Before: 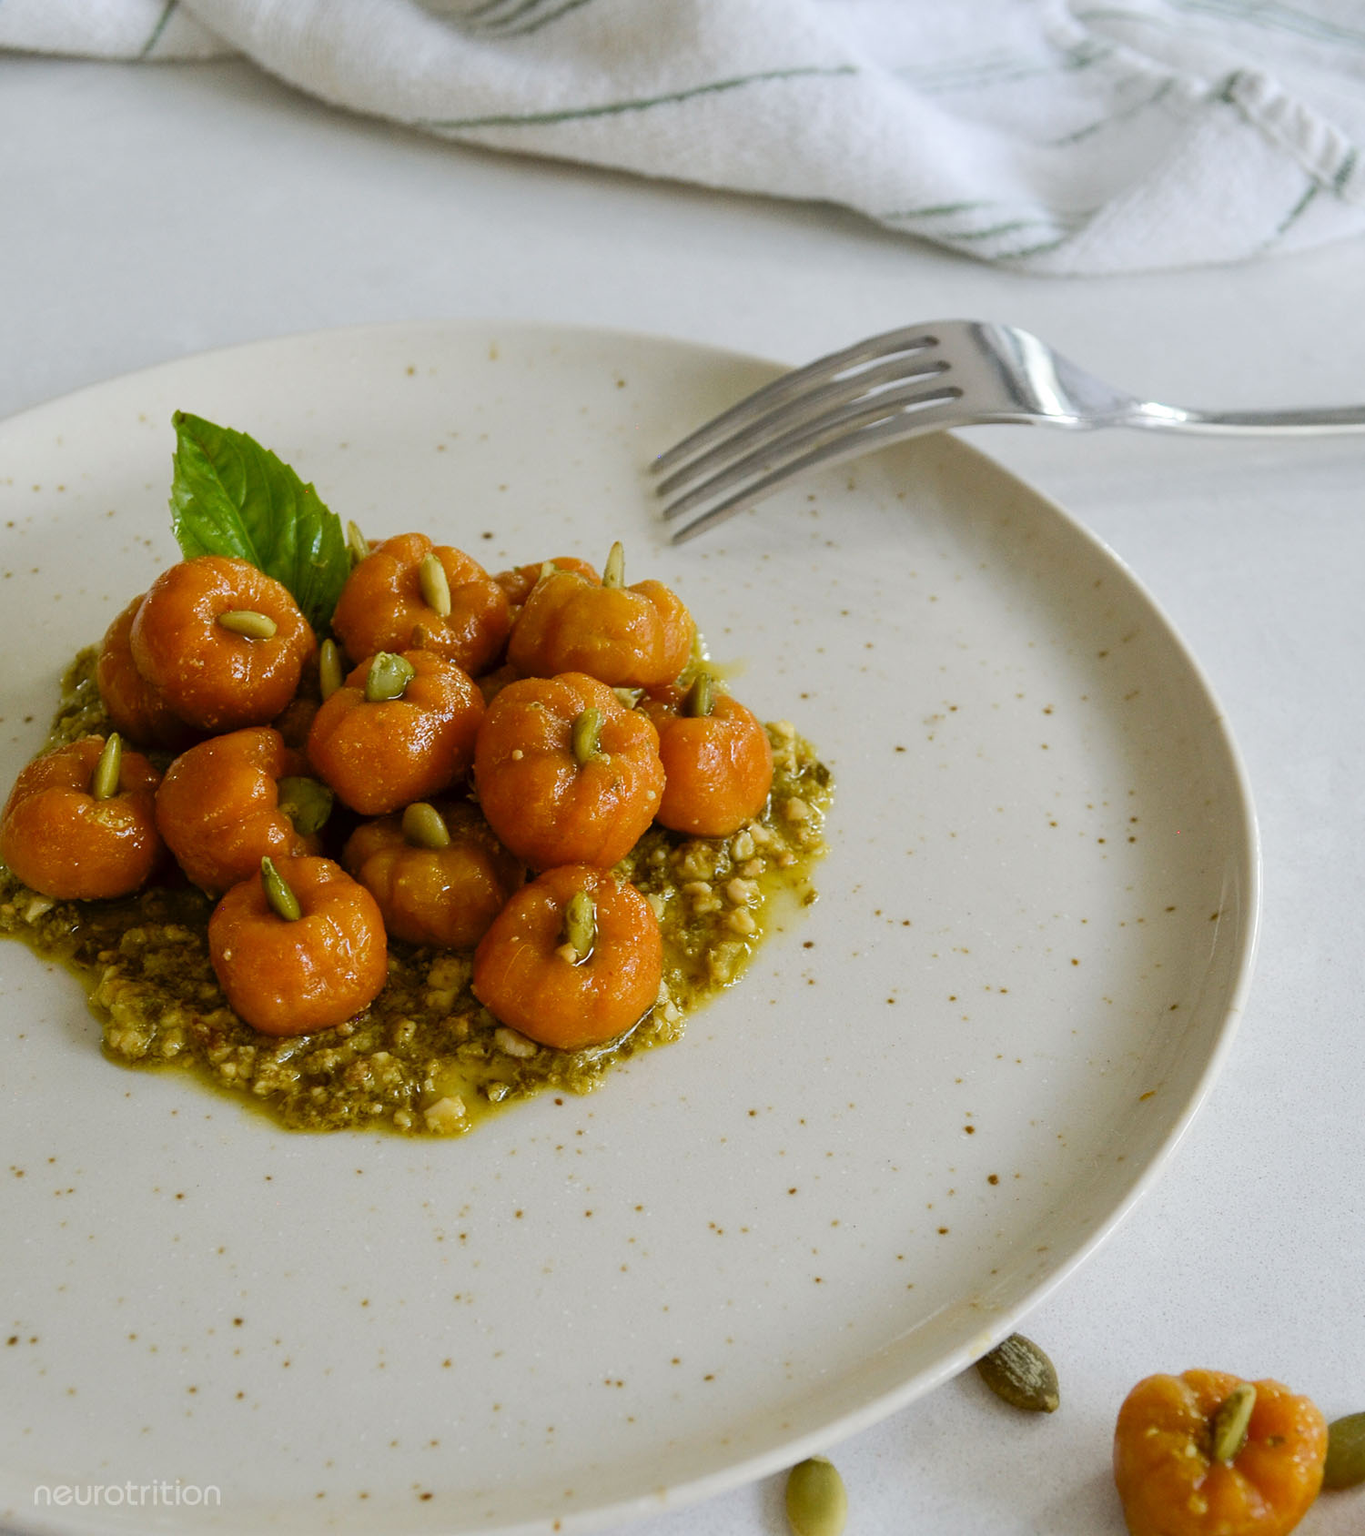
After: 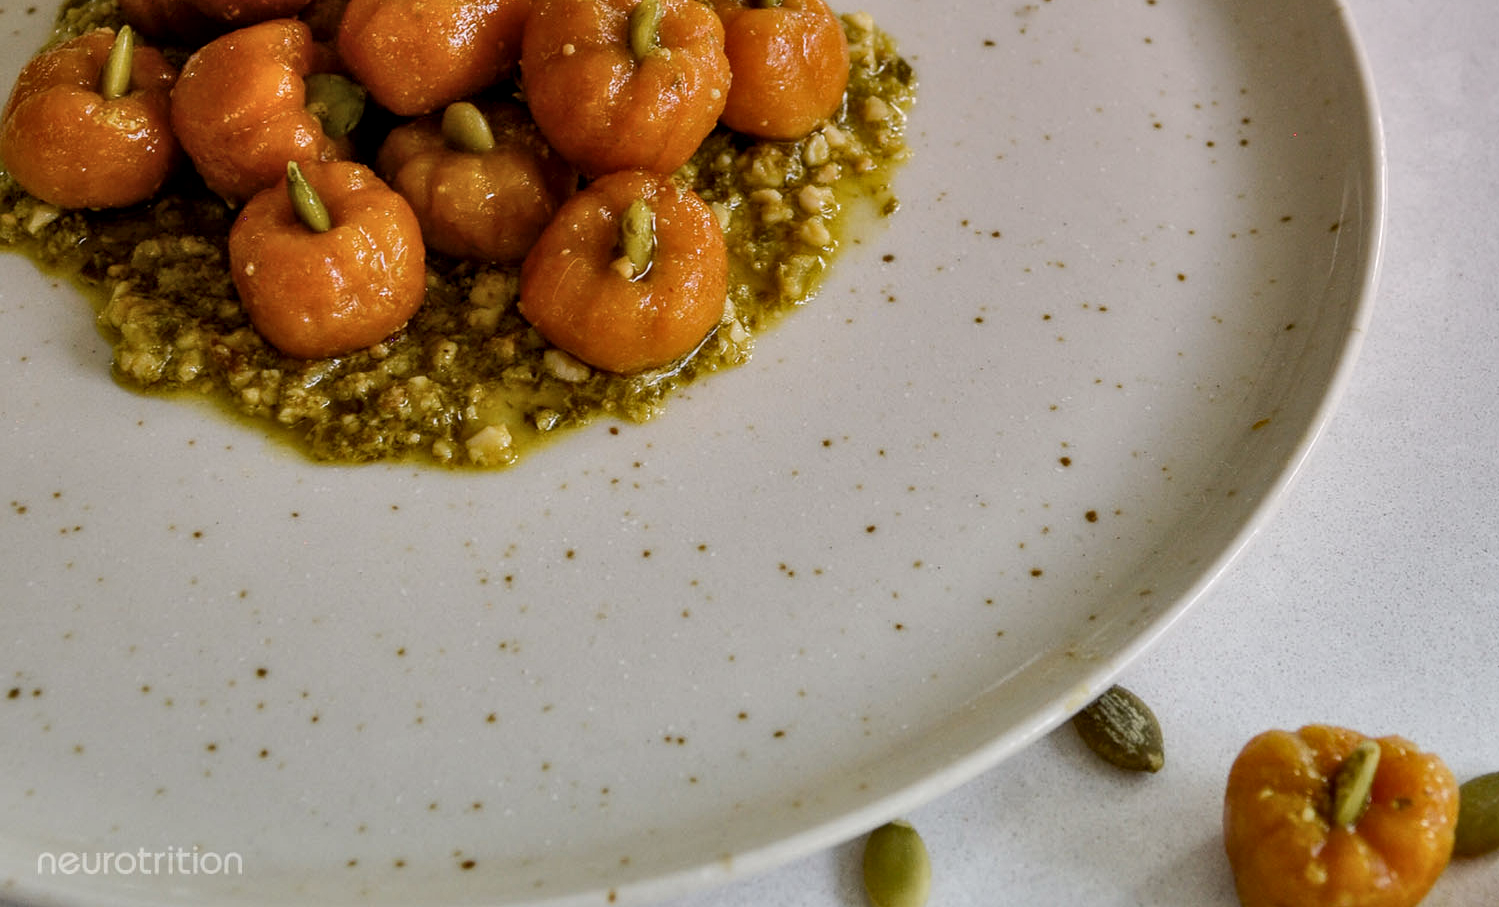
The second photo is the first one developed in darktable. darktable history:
graduated density: density 0.38 EV, hardness 21%, rotation -6.11°, saturation 32%
contrast brightness saturation: contrast 0.01, saturation -0.05
shadows and highlights: soften with gaussian
local contrast: detail 130%
crop and rotate: top 46.237%
